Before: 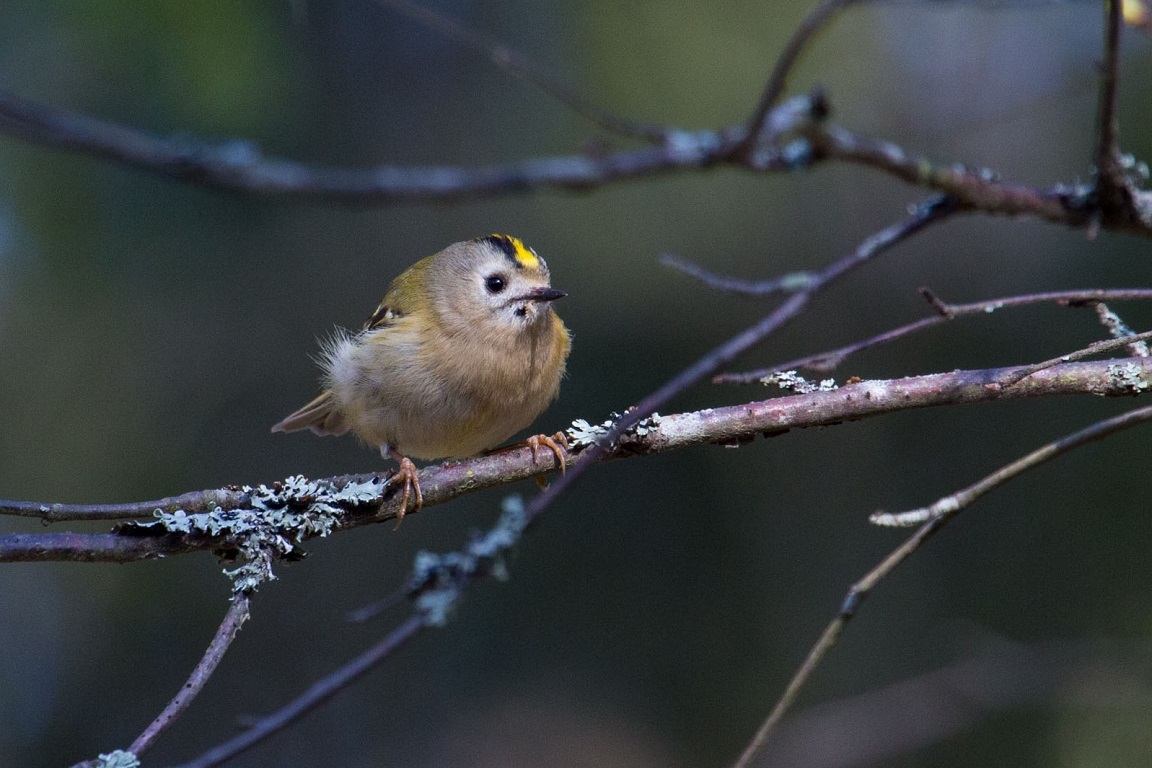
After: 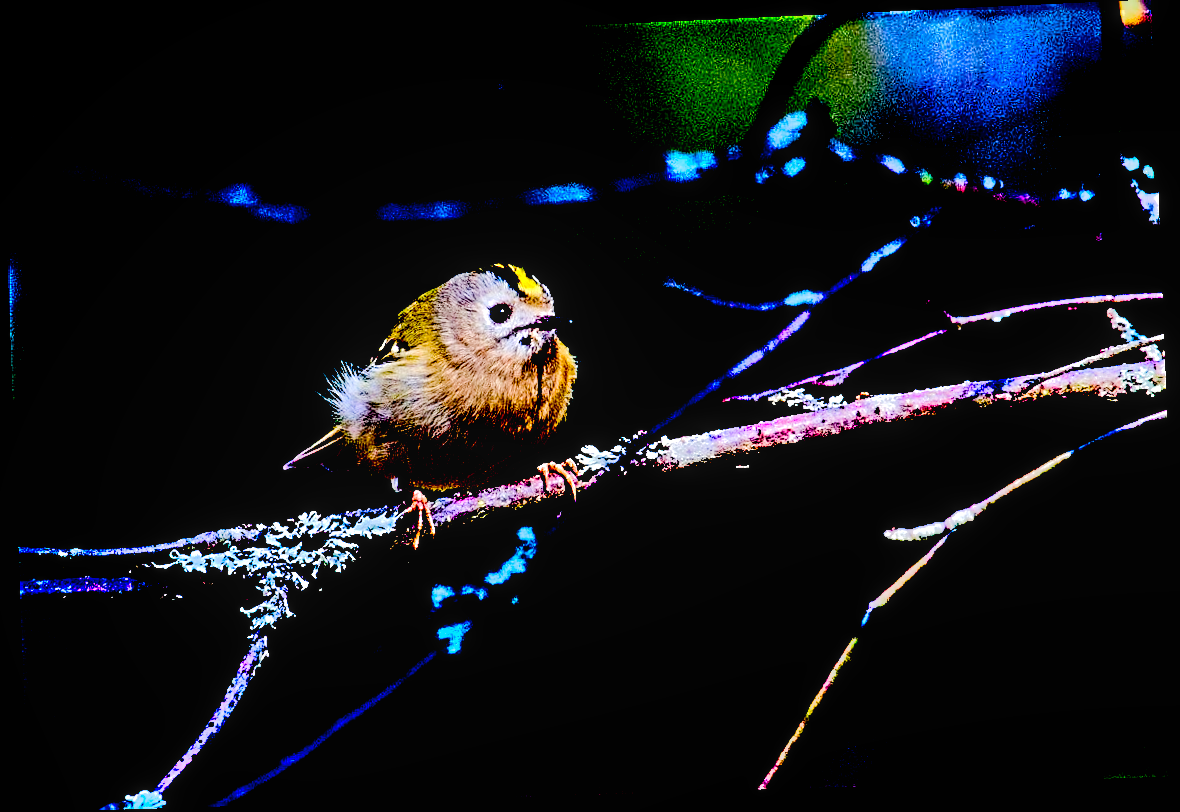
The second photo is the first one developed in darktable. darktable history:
rotate and perspective: rotation -2.22°, lens shift (horizontal) -0.022, automatic cropping off
local contrast: on, module defaults
exposure: black level correction 0.1, exposure -0.092 EV, compensate highlight preservation false
contrast brightness saturation: contrast 0.23, brightness 0.1, saturation 0.29
sharpen: radius 3.69, amount 0.928
color balance rgb: perceptual saturation grading › global saturation 20%, perceptual saturation grading › highlights -50%, perceptual saturation grading › shadows 30%, perceptual brilliance grading › global brilliance 10%, perceptual brilliance grading › shadows 15%
shadows and highlights: soften with gaussian
